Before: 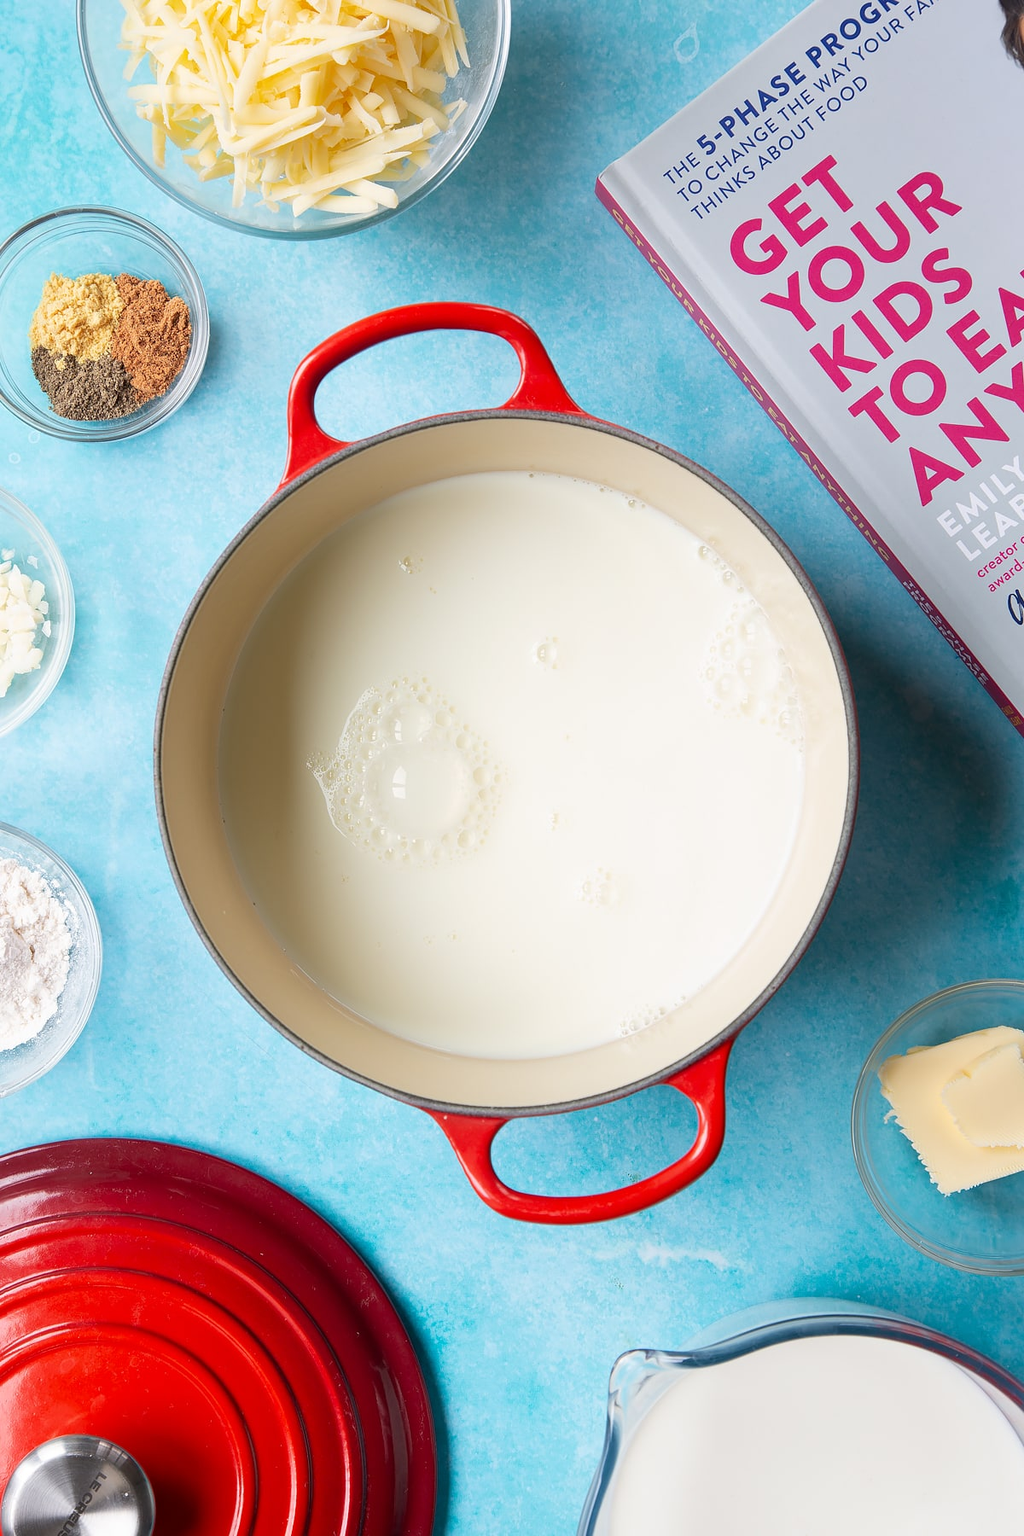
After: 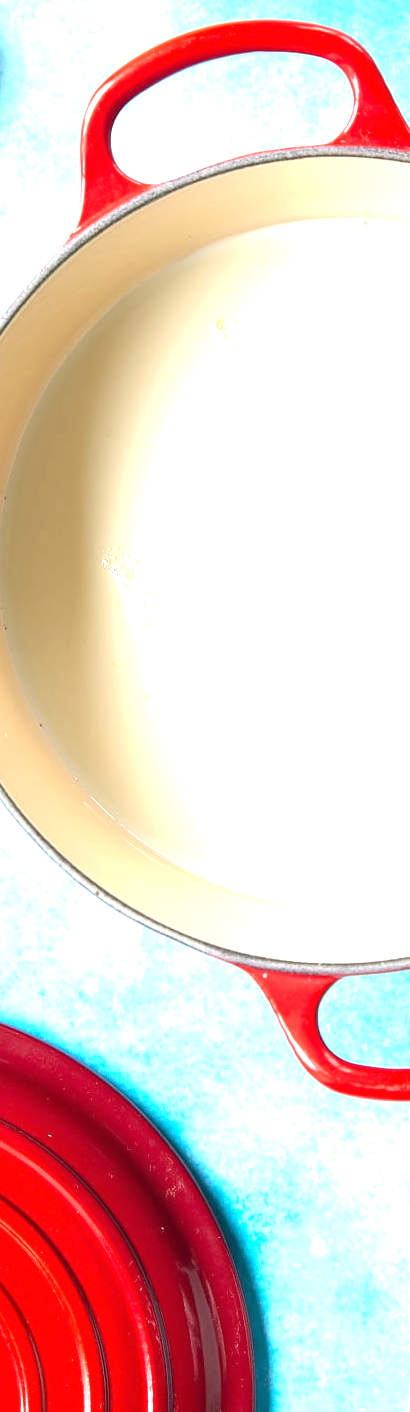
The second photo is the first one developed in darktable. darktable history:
crop and rotate: left 21.446%, top 18.559%, right 44.37%, bottom 2.991%
exposure: black level correction 0, exposure 1.367 EV, compensate highlight preservation false
